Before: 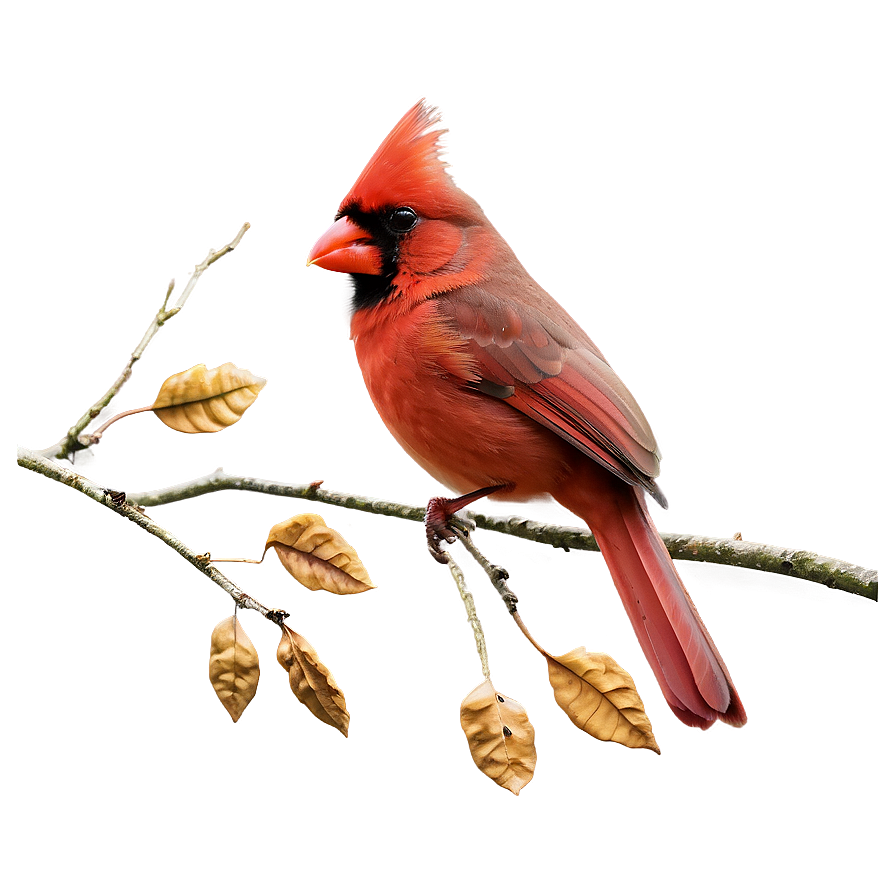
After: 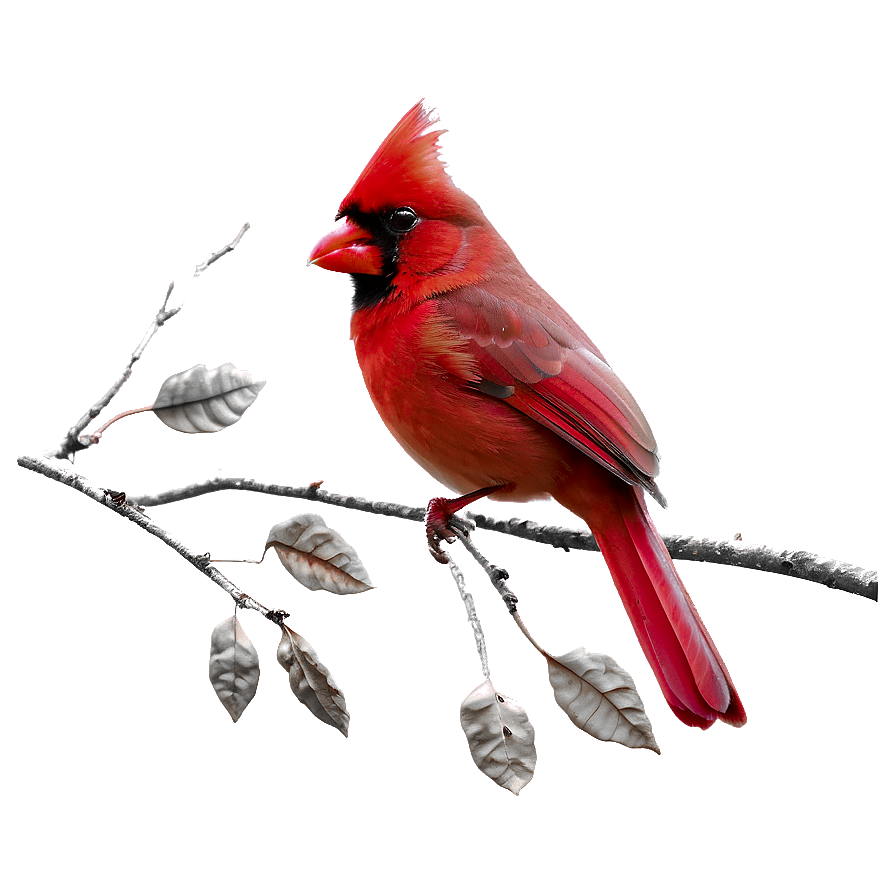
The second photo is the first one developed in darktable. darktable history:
exposure: exposure 0.191 EV, compensate highlight preservation false
white balance: red 0.967, blue 1.119, emerald 0.756
color zones: curves: ch0 [(0, 0.352) (0.143, 0.407) (0.286, 0.386) (0.429, 0.431) (0.571, 0.829) (0.714, 0.853) (0.857, 0.833) (1, 0.352)]; ch1 [(0, 0.604) (0.072, 0.726) (0.096, 0.608) (0.205, 0.007) (0.571, -0.006) (0.839, -0.013) (0.857, -0.012) (1, 0.604)]
